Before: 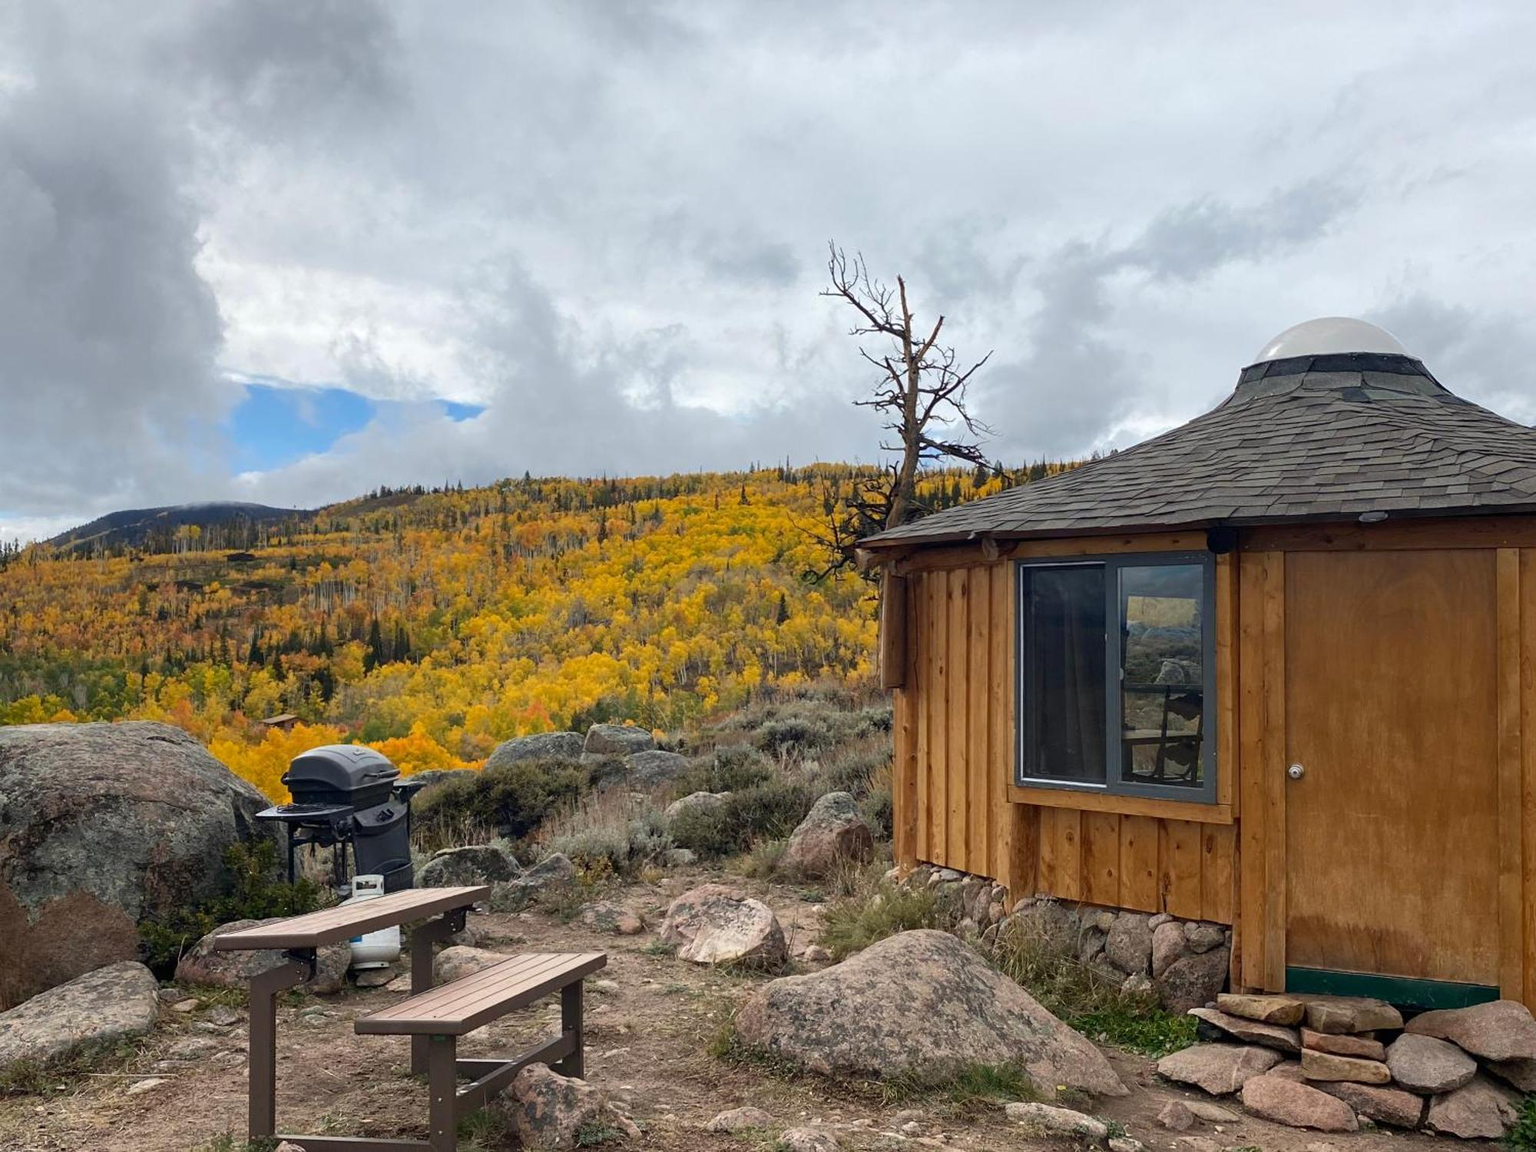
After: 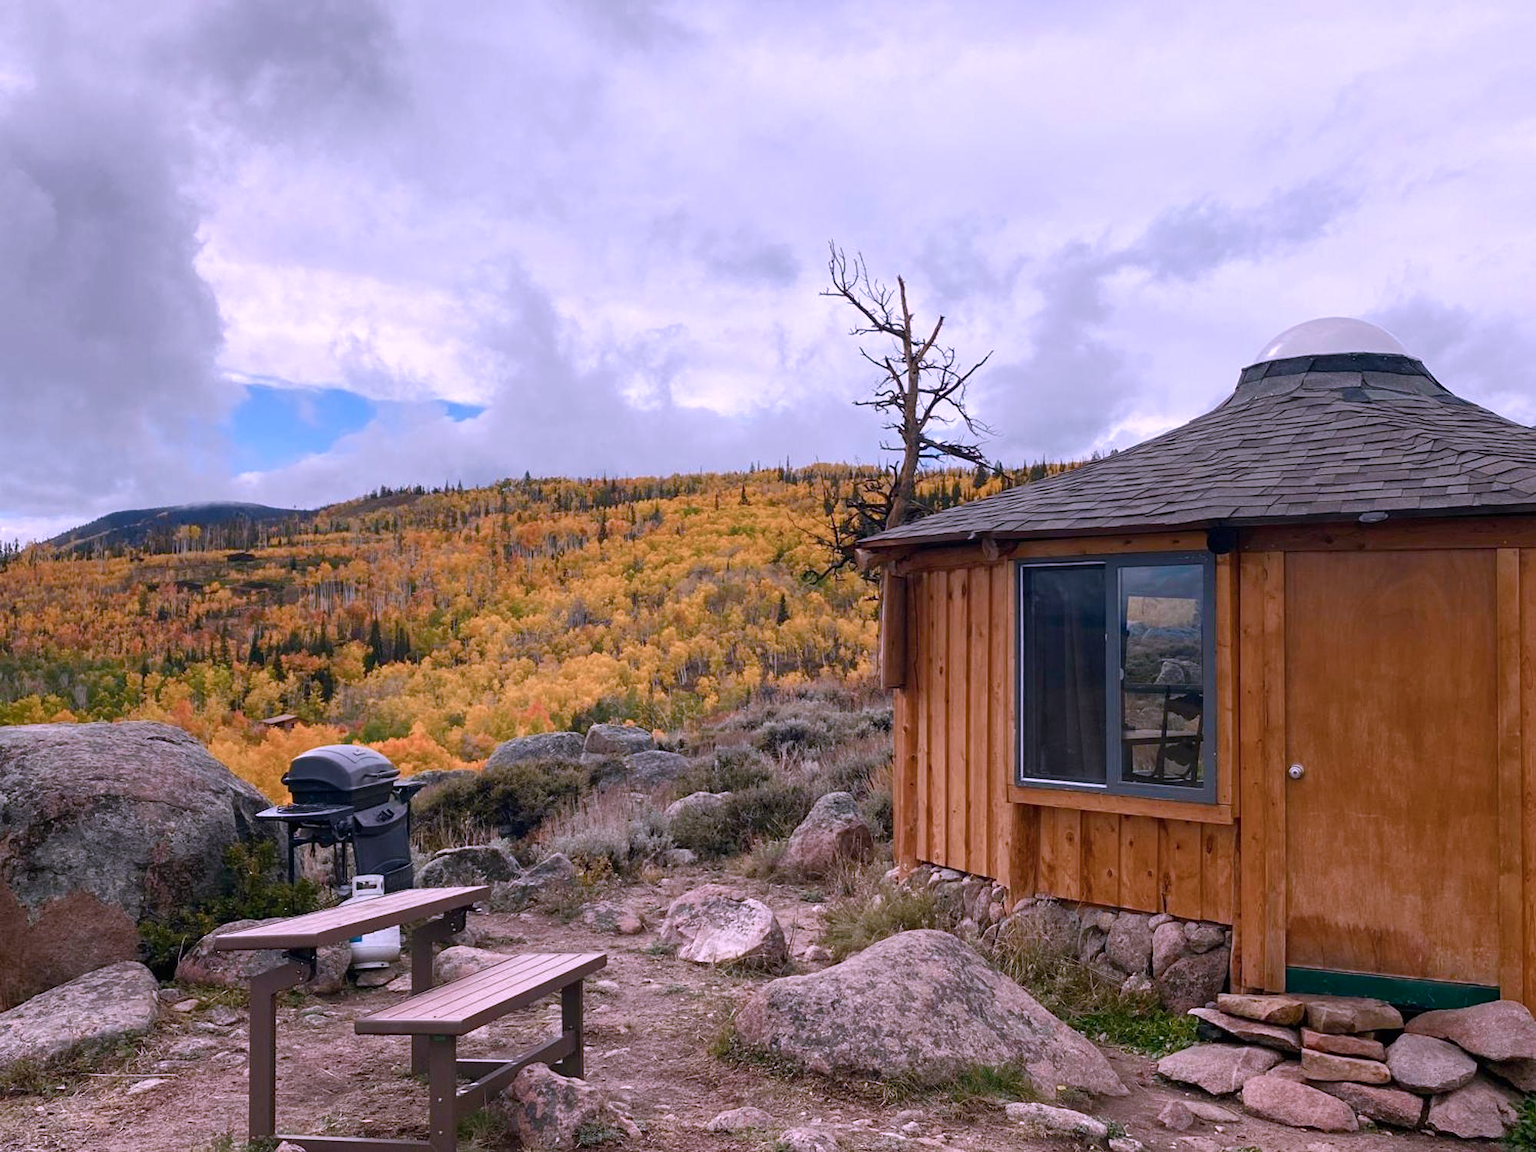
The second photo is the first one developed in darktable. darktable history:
color balance rgb: linear chroma grading › global chroma 15.452%, perceptual saturation grading › global saturation 0.316%, perceptual saturation grading › highlights -30.923%, perceptual saturation grading › shadows 19.975%
color correction: highlights a* 15.02, highlights b* -24.36
